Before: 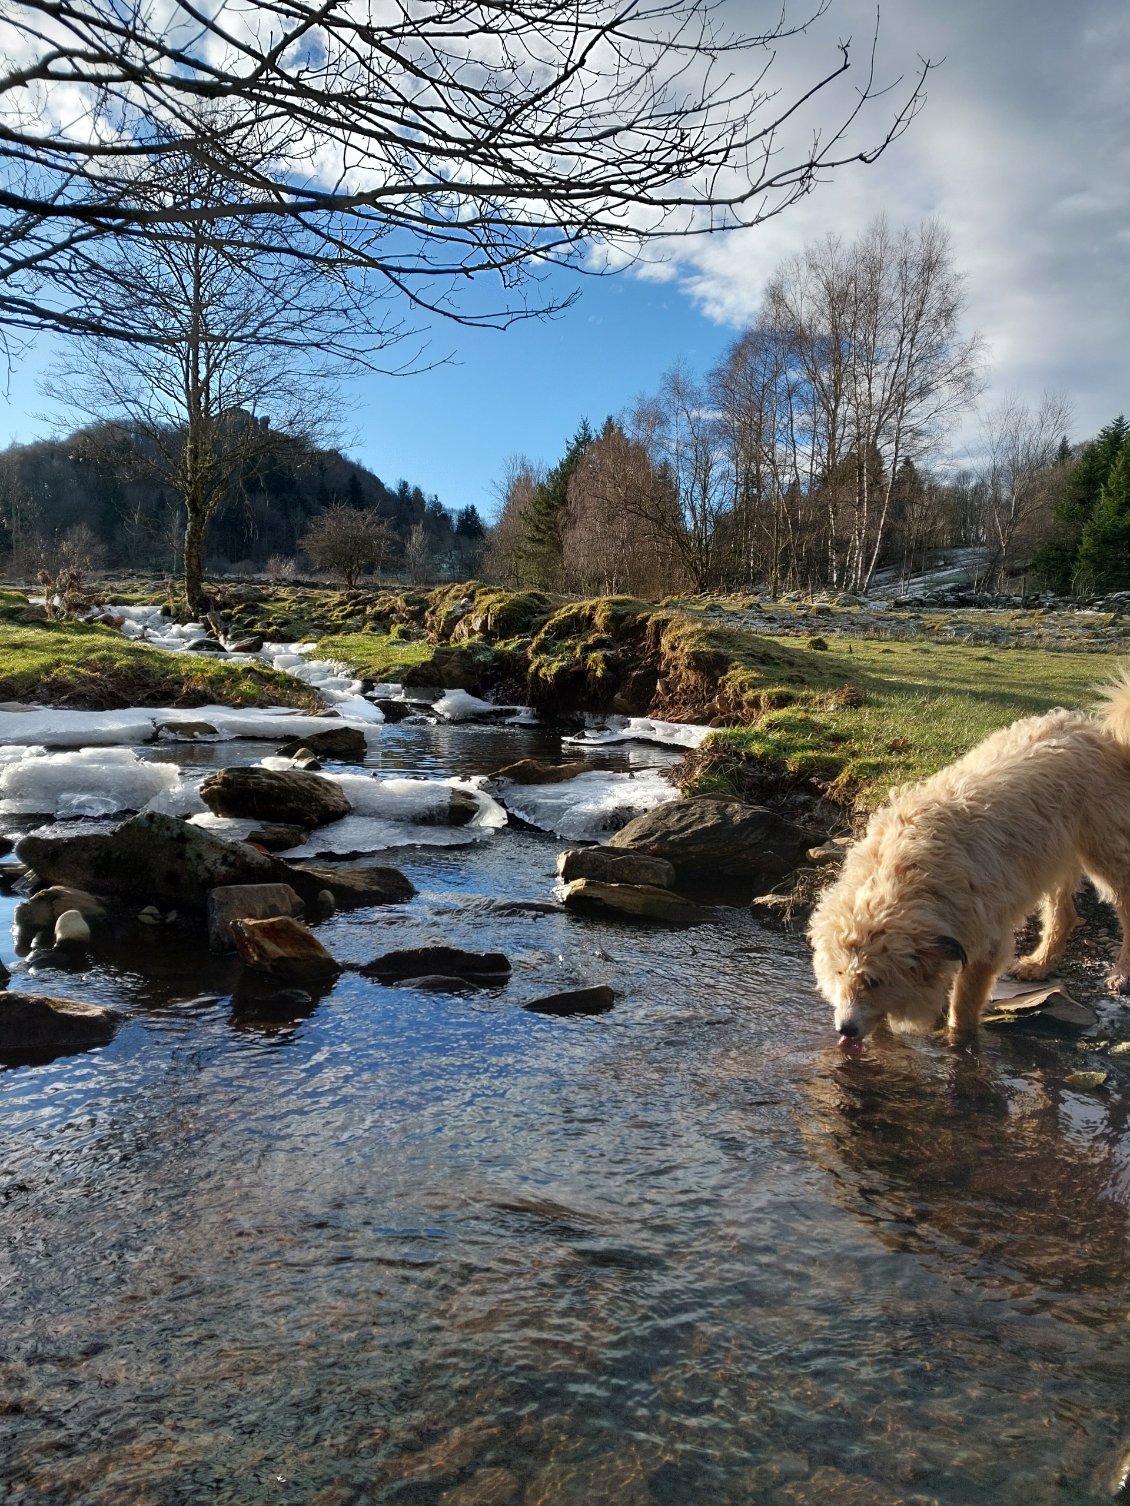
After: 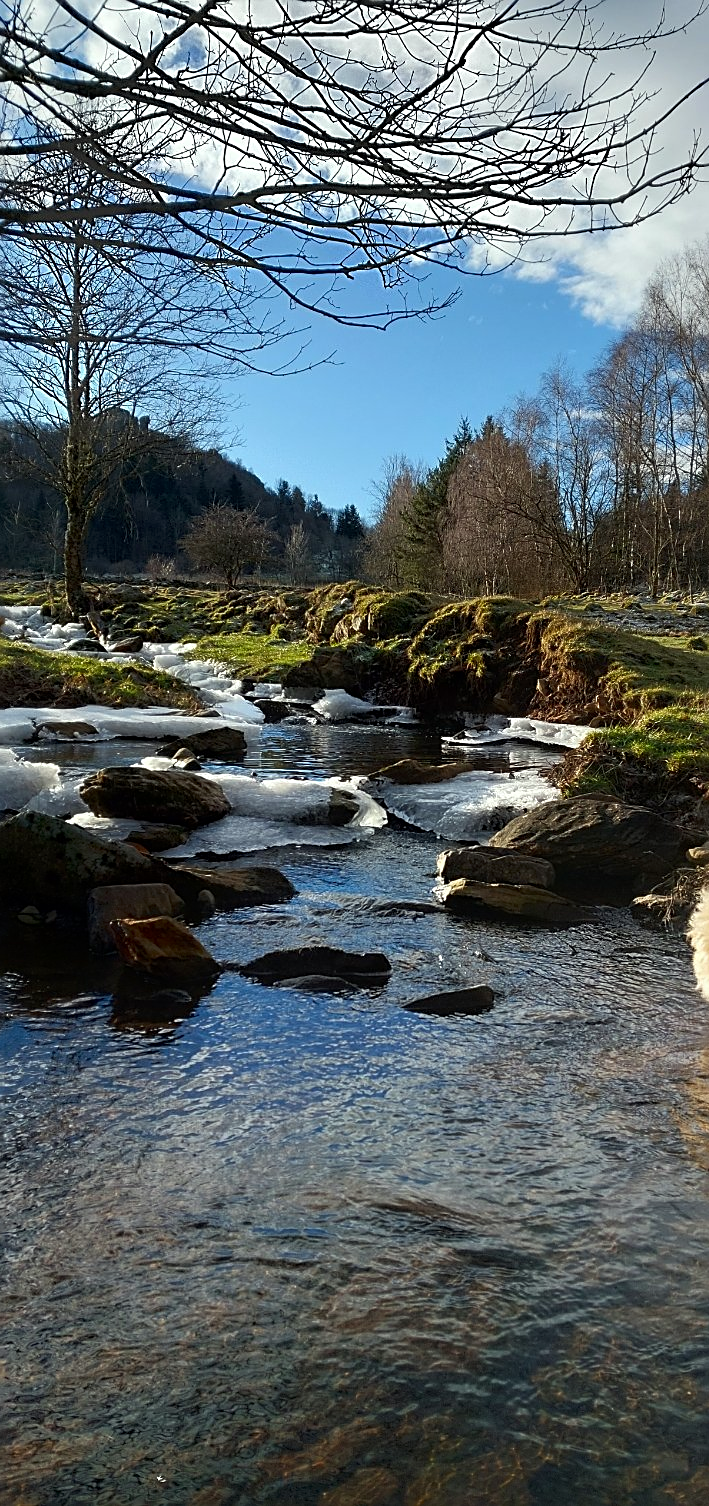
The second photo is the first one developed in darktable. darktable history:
sharpen: on, module defaults
crop: left 10.644%, right 26.528%
color correction: highlights a* -2.68, highlights b* 2.57
shadows and highlights: shadows -70, highlights 35, soften with gaussian
